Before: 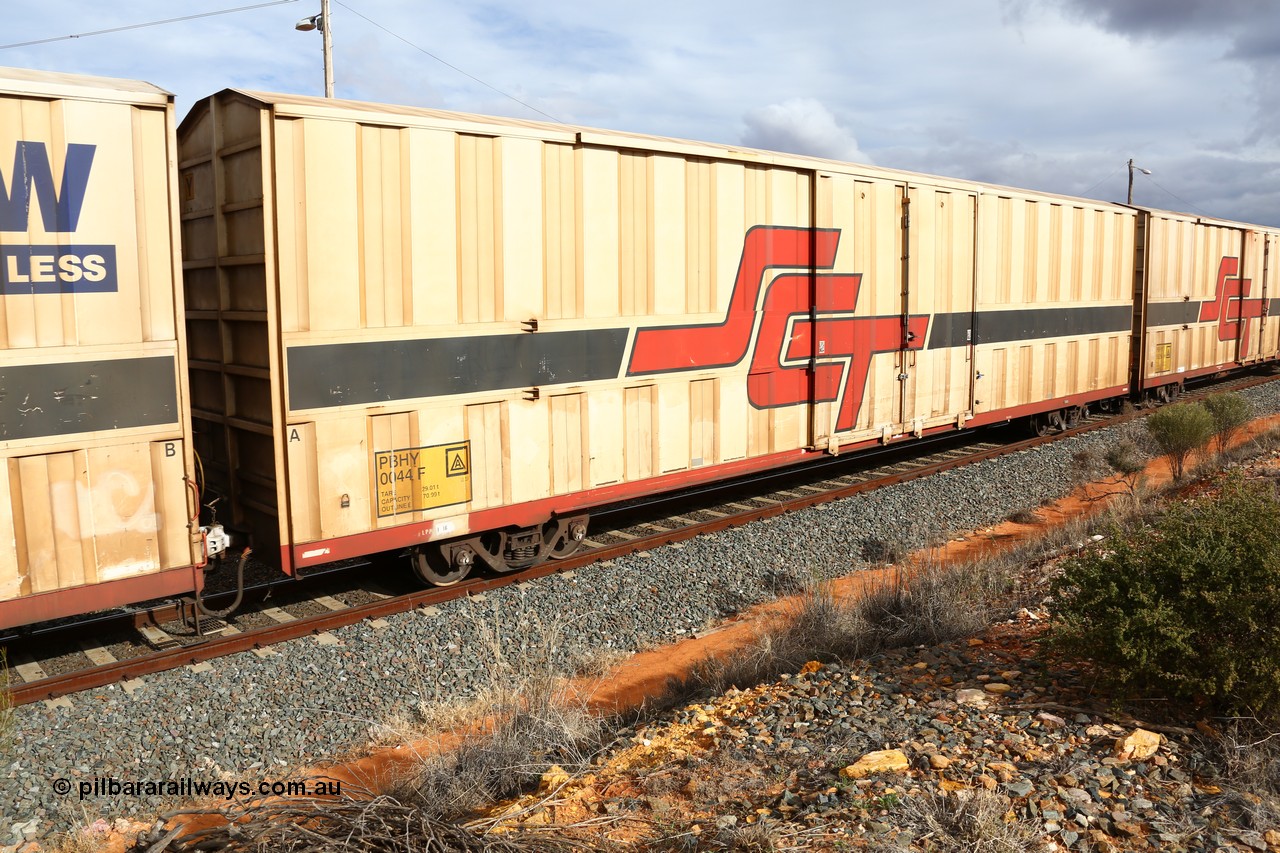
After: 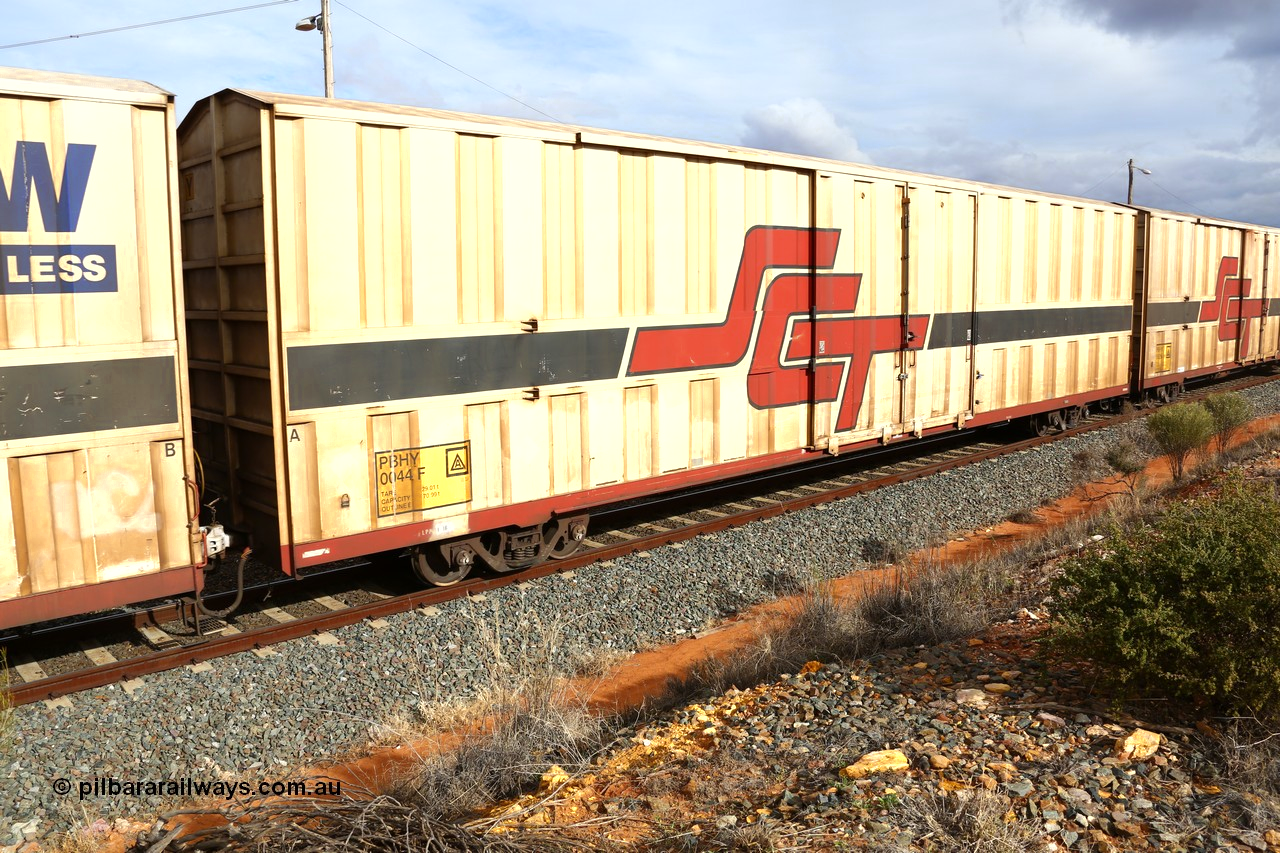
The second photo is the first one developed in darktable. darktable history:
color zones: curves: ch0 [(0, 0.485) (0.178, 0.476) (0.261, 0.623) (0.411, 0.403) (0.708, 0.603) (0.934, 0.412)]; ch1 [(0.003, 0.485) (0.149, 0.496) (0.229, 0.584) (0.326, 0.551) (0.484, 0.262) (0.757, 0.643)]
